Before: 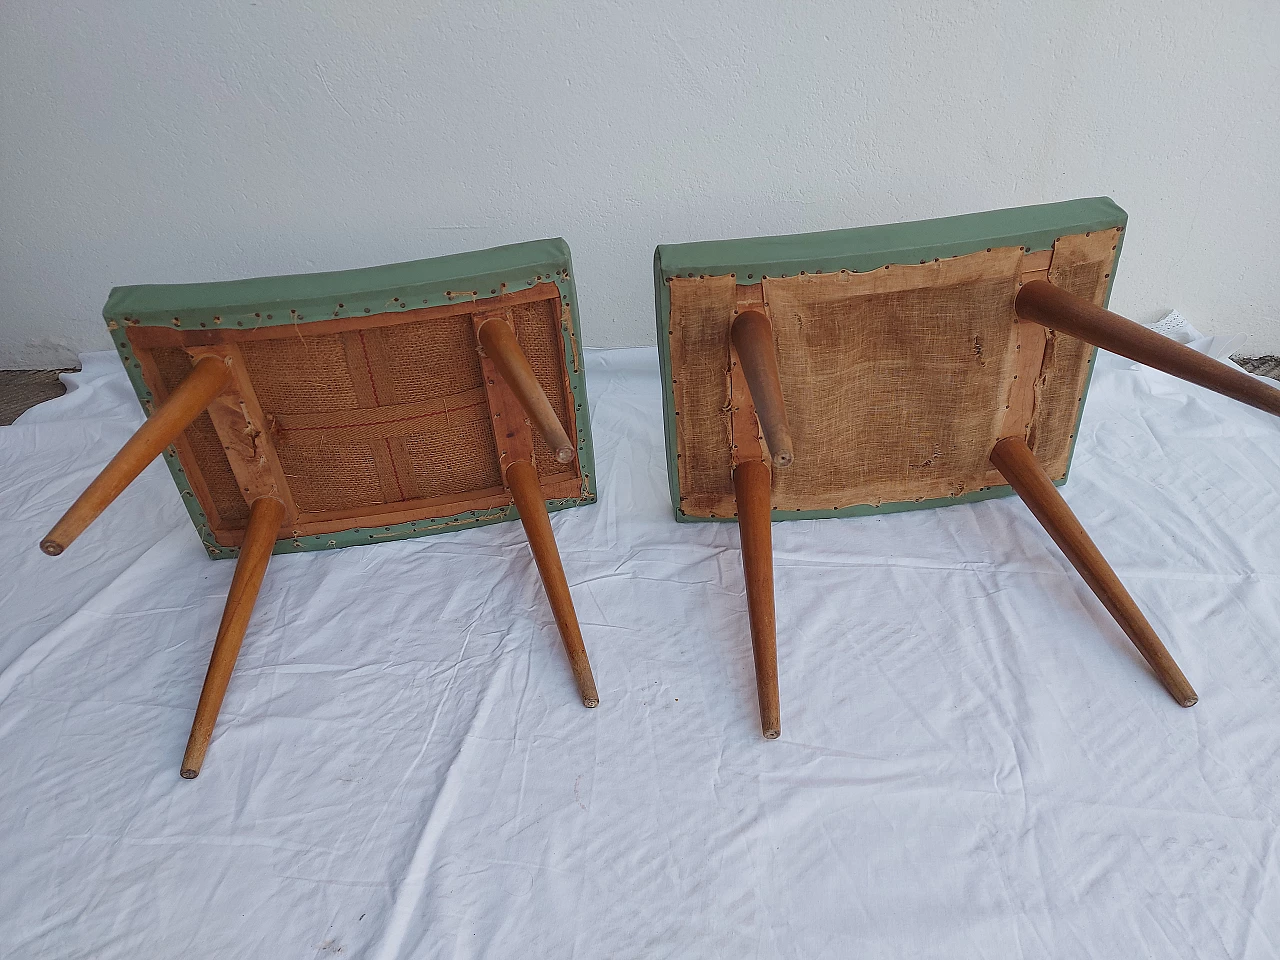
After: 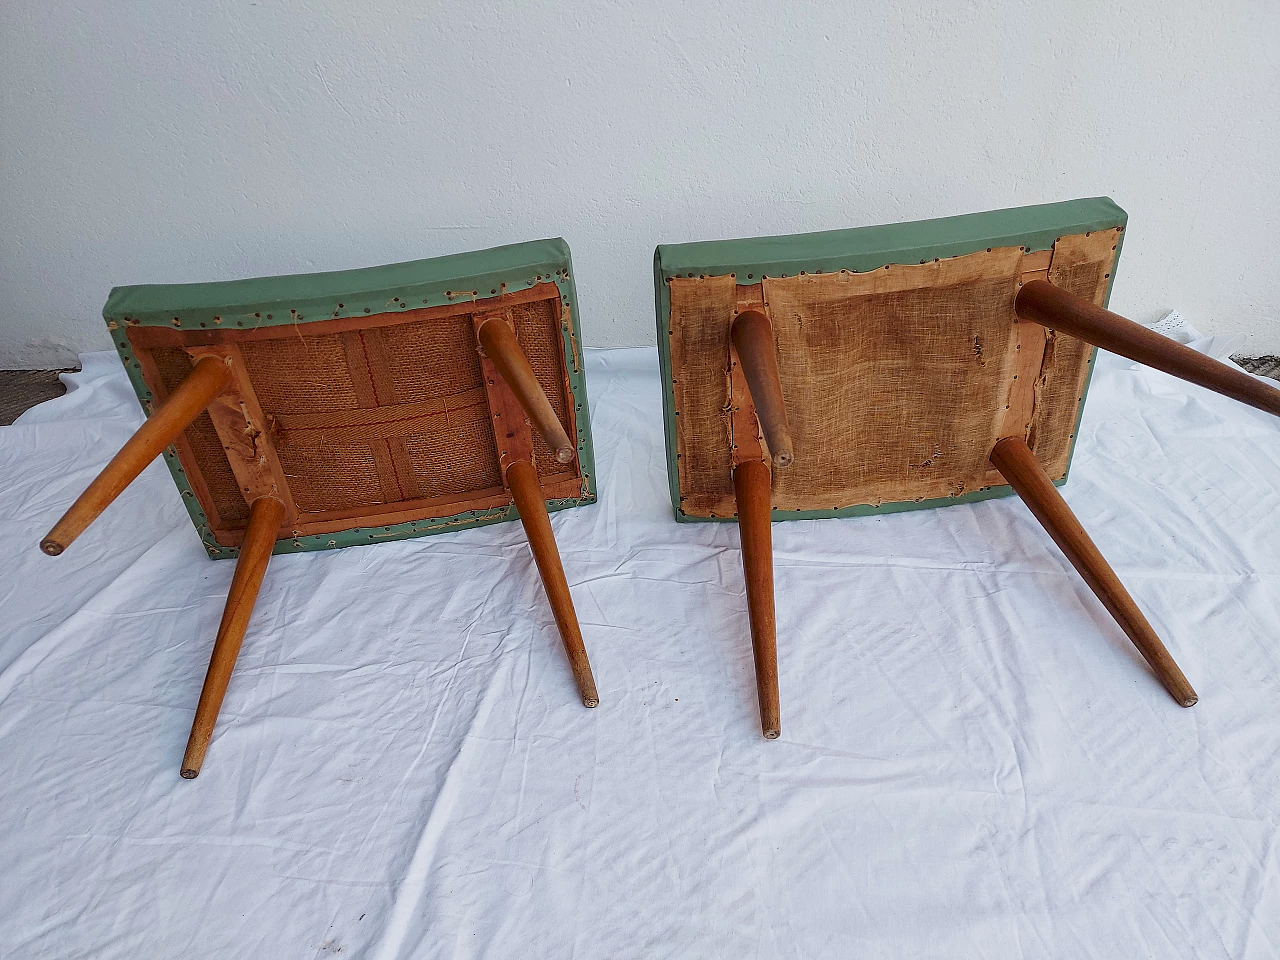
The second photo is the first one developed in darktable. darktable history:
tone curve: curves: ch0 [(0, 0) (0.118, 0.034) (0.182, 0.124) (0.265, 0.214) (0.504, 0.508) (0.783, 0.825) (1, 1)], preserve colors none
